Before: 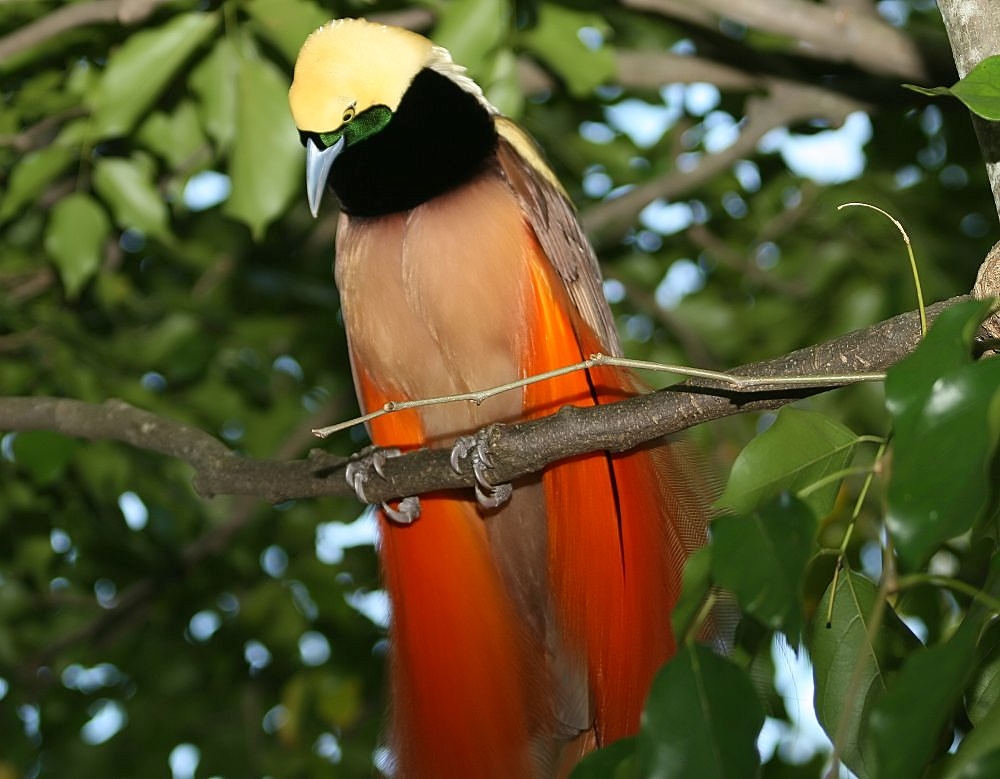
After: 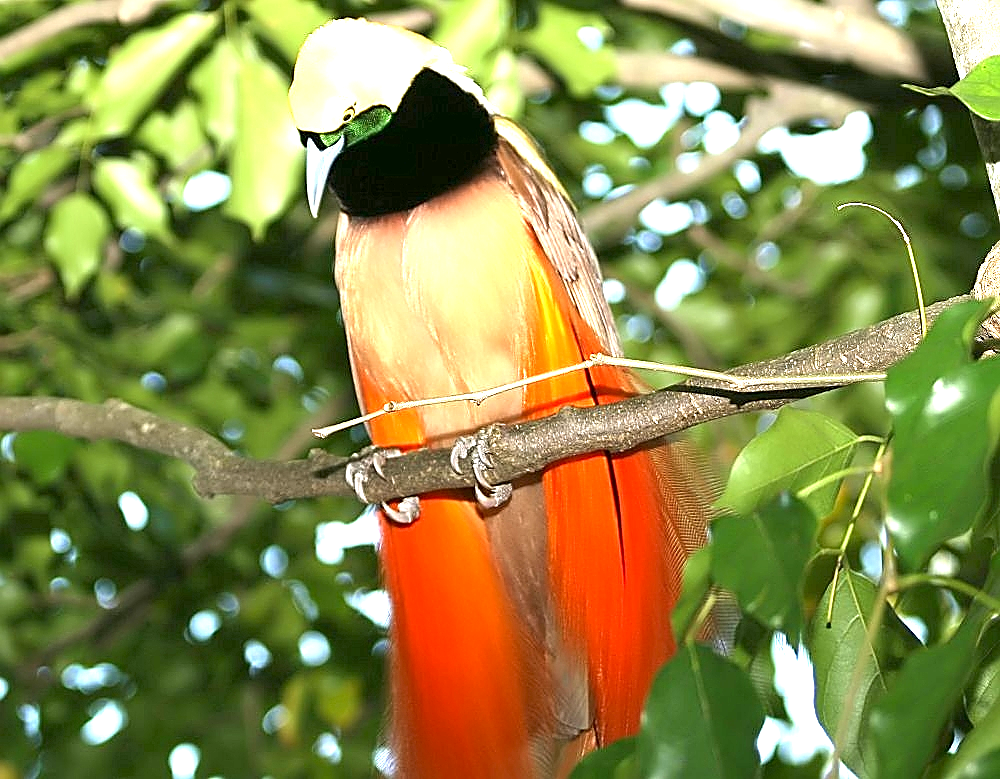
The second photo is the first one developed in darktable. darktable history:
exposure: black level correction 0.001, exposure 1.735 EV, compensate exposure bias true, compensate highlight preservation false
sharpen: on, module defaults
